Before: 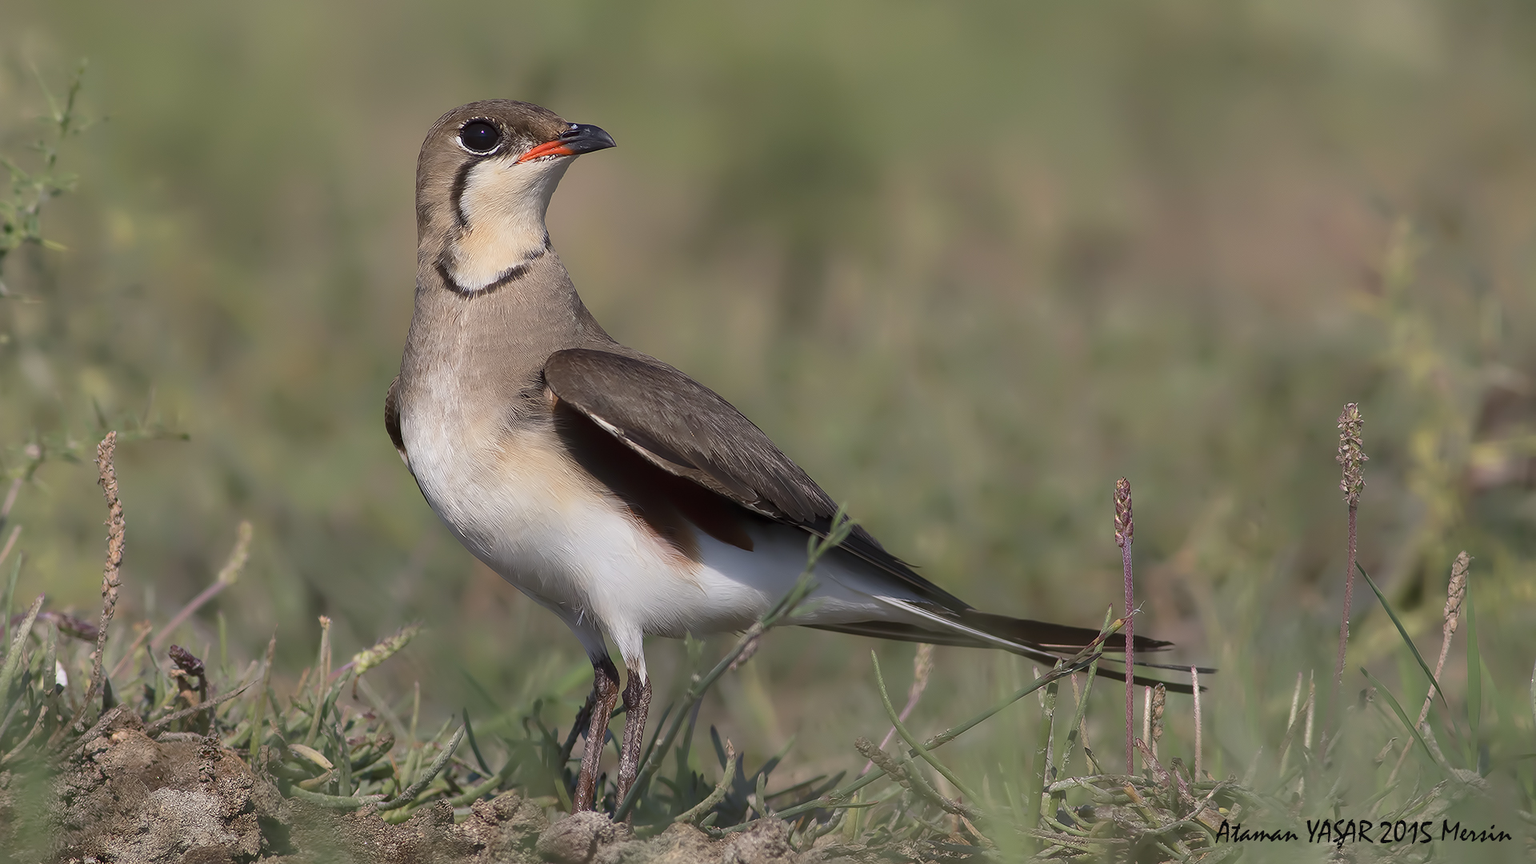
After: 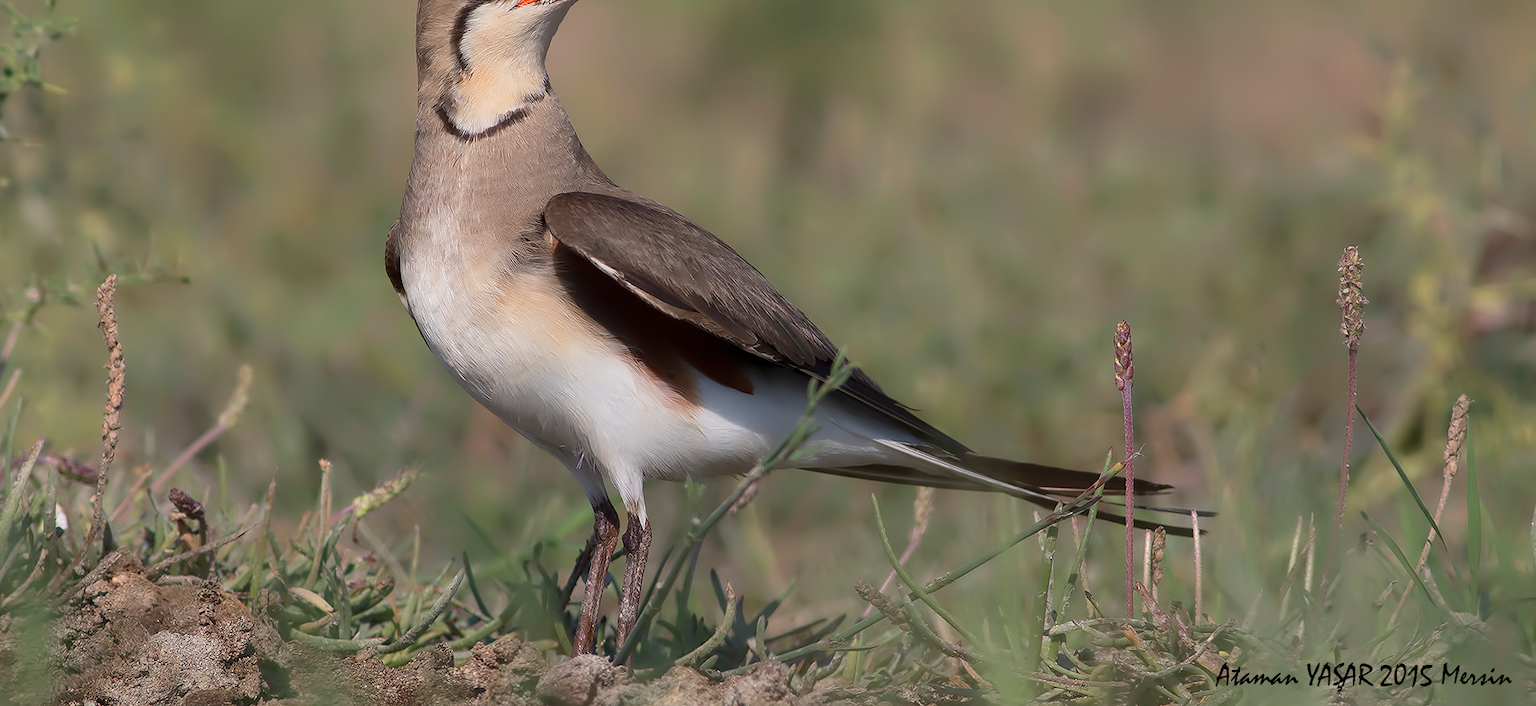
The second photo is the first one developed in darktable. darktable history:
crop and rotate: top 18.163%
